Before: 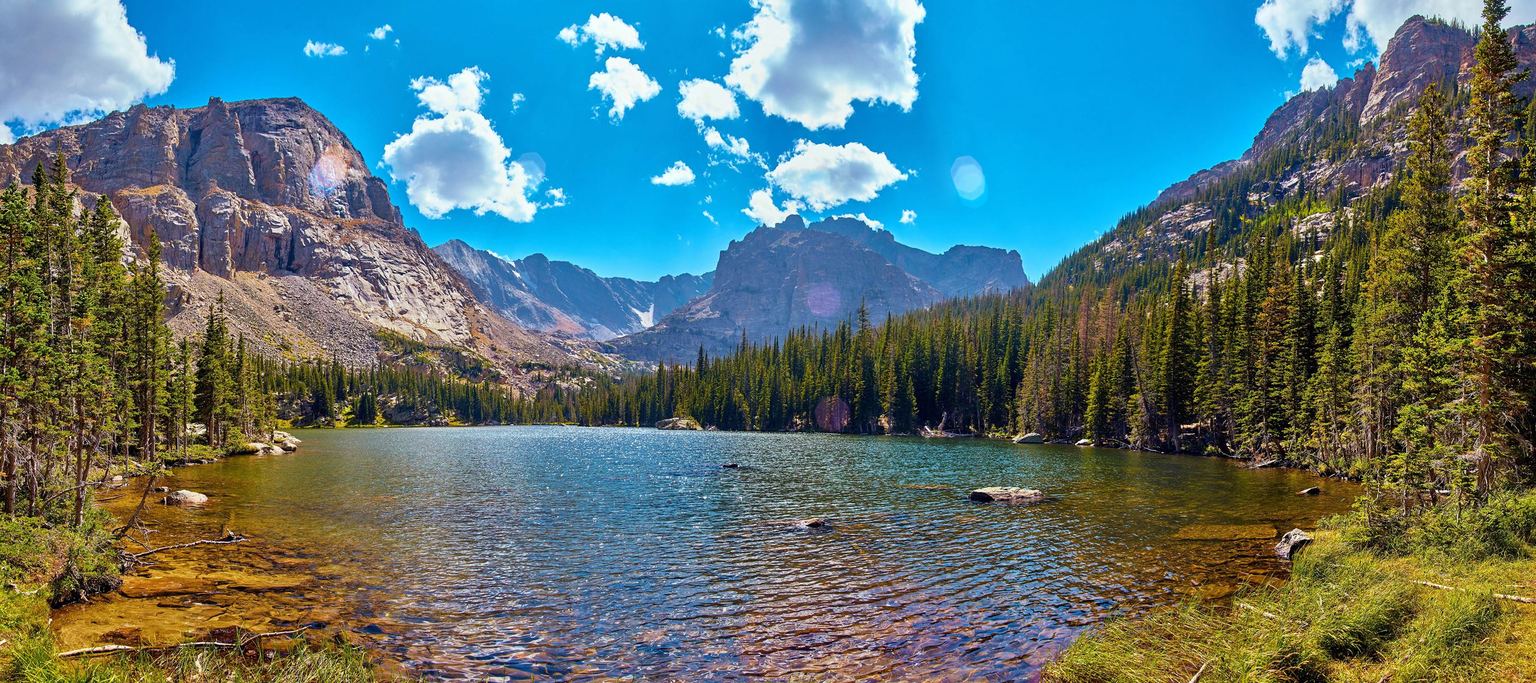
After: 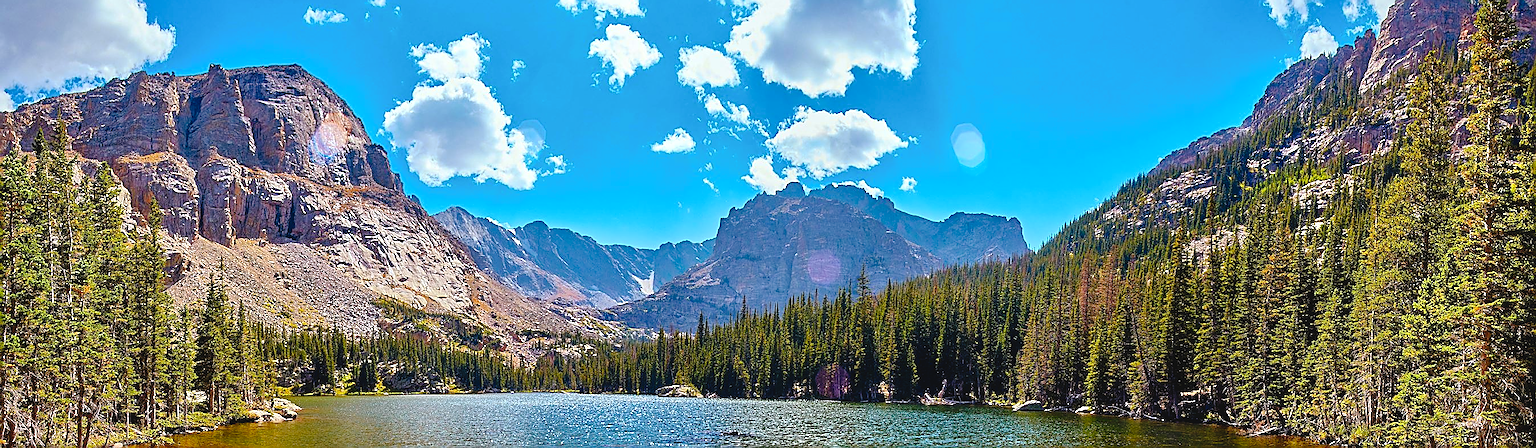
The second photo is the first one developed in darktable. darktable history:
exposure: black level correction -0.008, exposure 0.067 EV, compensate highlight preservation false
tone curve: curves: ch0 [(0, 0) (0.003, 0.048) (0.011, 0.048) (0.025, 0.048) (0.044, 0.049) (0.069, 0.048) (0.1, 0.052) (0.136, 0.071) (0.177, 0.109) (0.224, 0.157) (0.277, 0.233) (0.335, 0.32) (0.399, 0.404) (0.468, 0.496) (0.543, 0.582) (0.623, 0.653) (0.709, 0.738) (0.801, 0.811) (0.898, 0.895) (1, 1)], preserve colors none
crop and rotate: top 4.848%, bottom 29.503%
color balance: mode lift, gamma, gain (sRGB), lift [1, 0.99, 1.01, 0.992], gamma [1, 1.037, 0.974, 0.963]
sharpen: radius 1.685, amount 1.294
contrast brightness saturation: saturation 0.13
